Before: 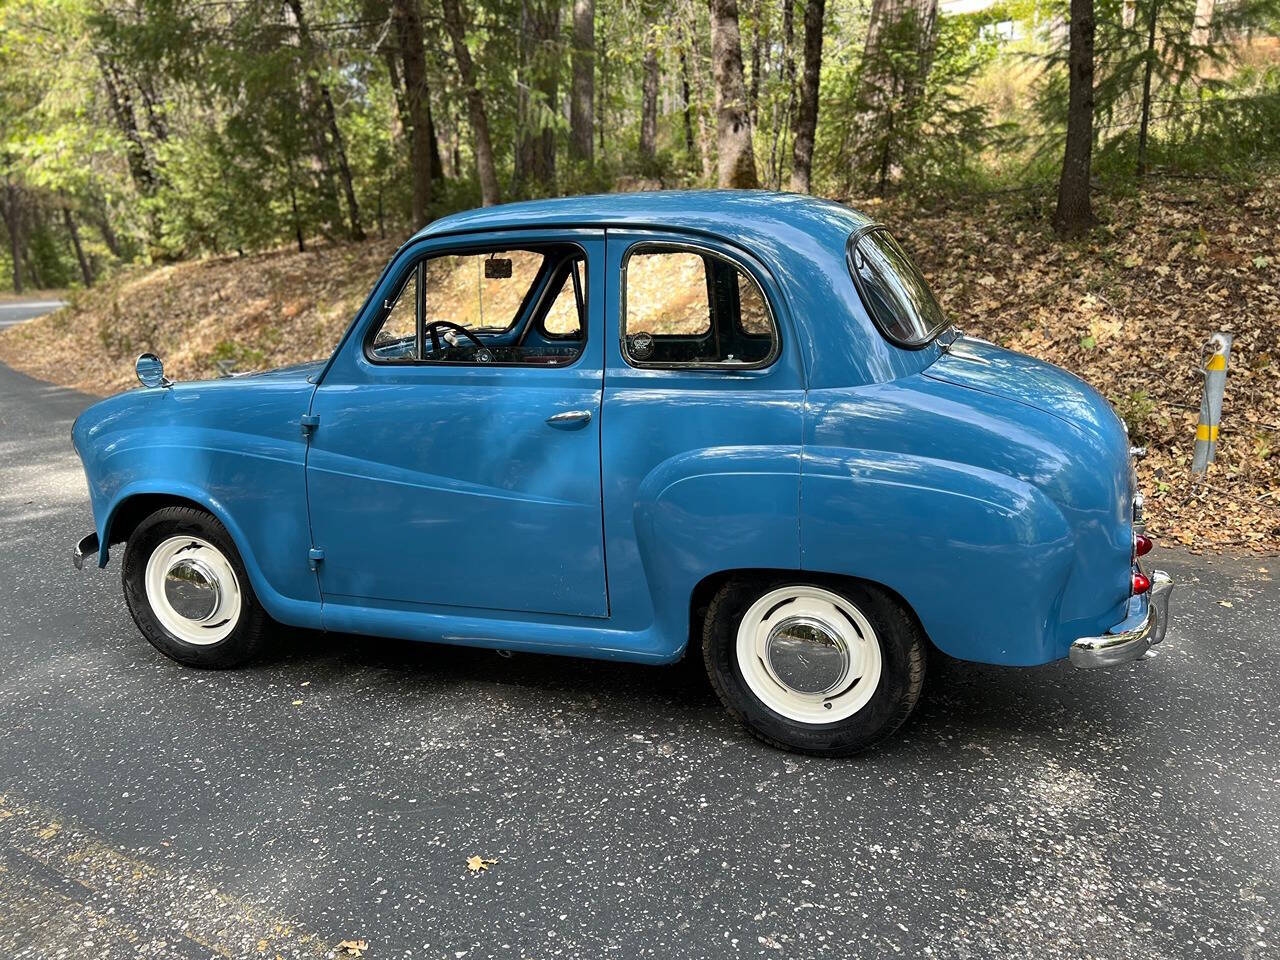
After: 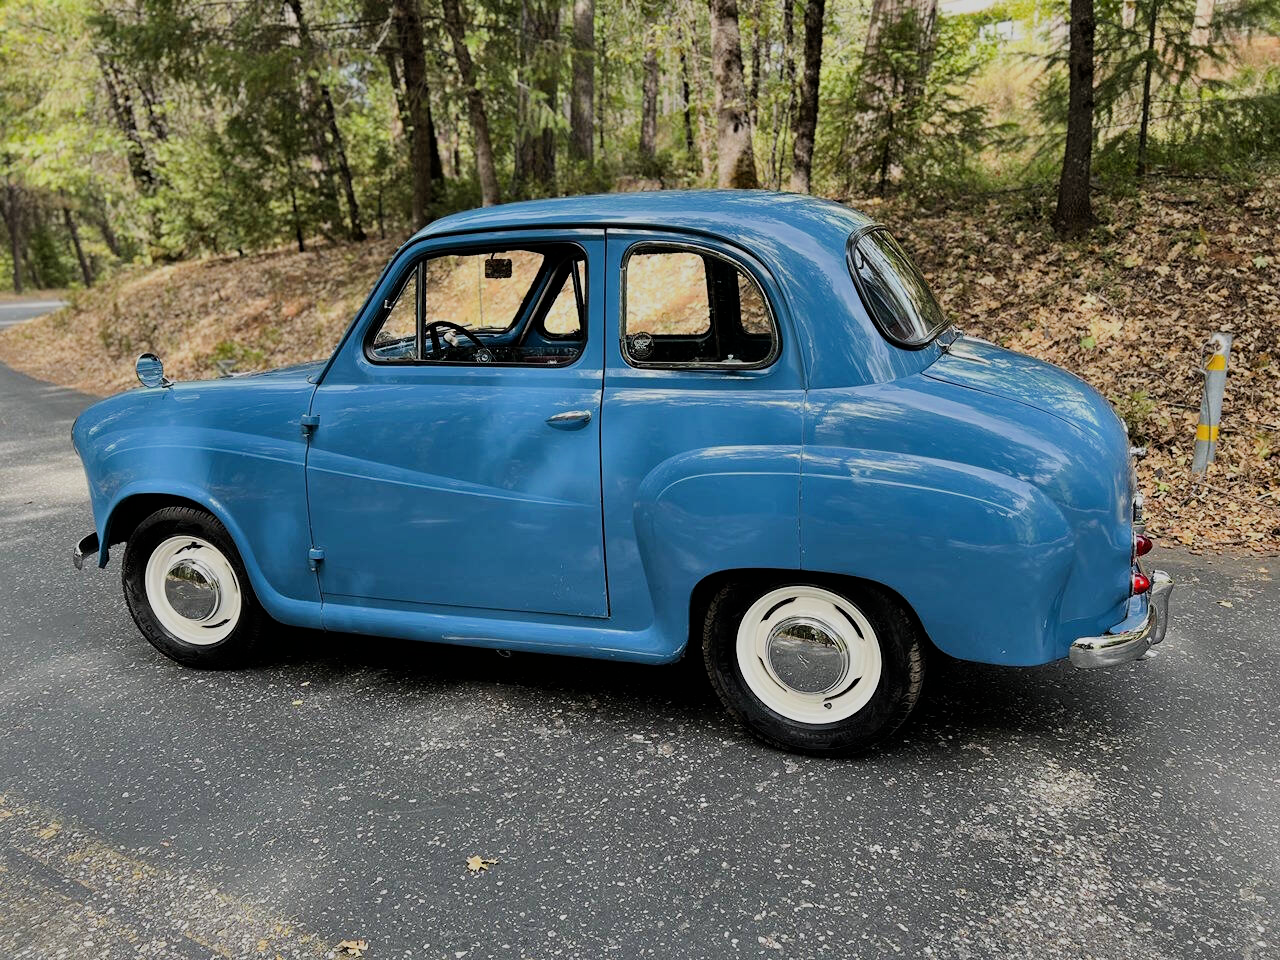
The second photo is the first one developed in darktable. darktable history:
shadows and highlights: highlights 69.84, soften with gaussian
filmic rgb: black relative exposure -7.46 EV, white relative exposure 4.83 EV, hardness 3.39
tone equalizer: edges refinement/feathering 500, mask exposure compensation -1.57 EV, preserve details no
